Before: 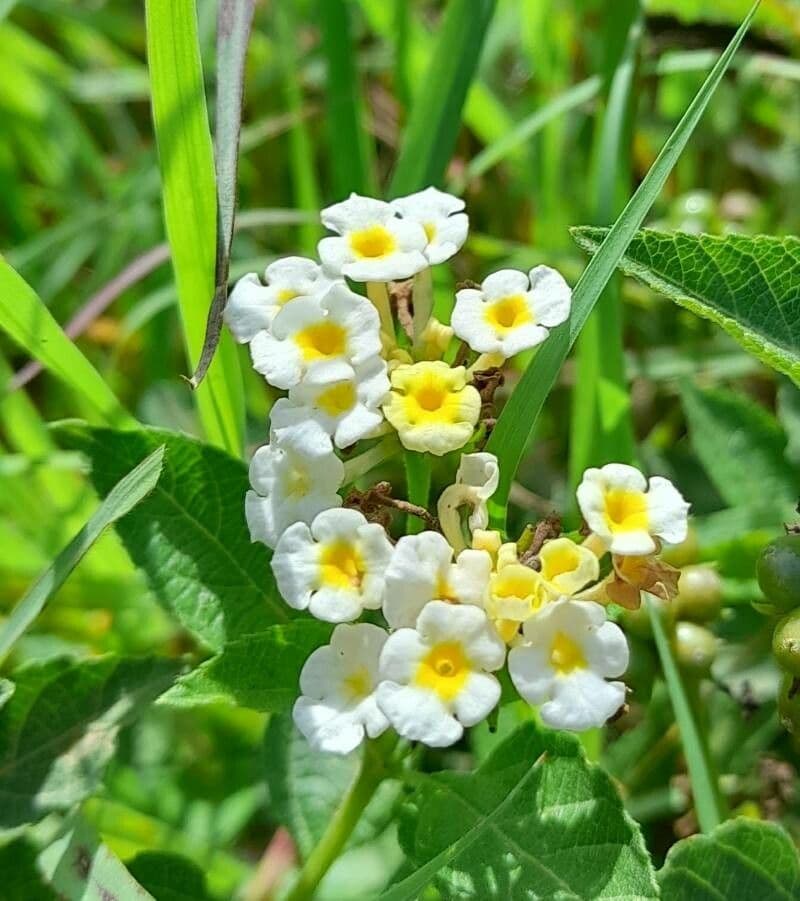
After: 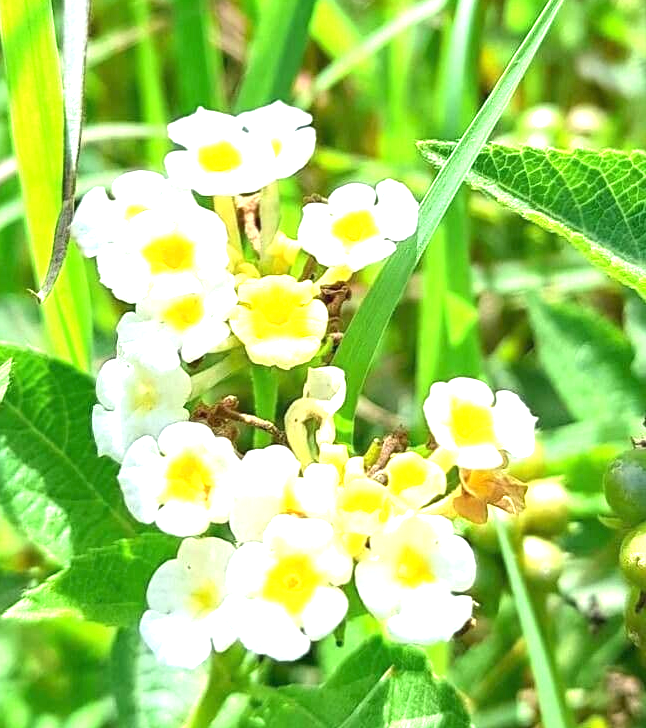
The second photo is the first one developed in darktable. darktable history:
exposure: black level correction 0, exposure 1.45 EV, compensate exposure bias true, compensate highlight preservation false
crop: left 19.159%, top 9.58%, bottom 9.58%
